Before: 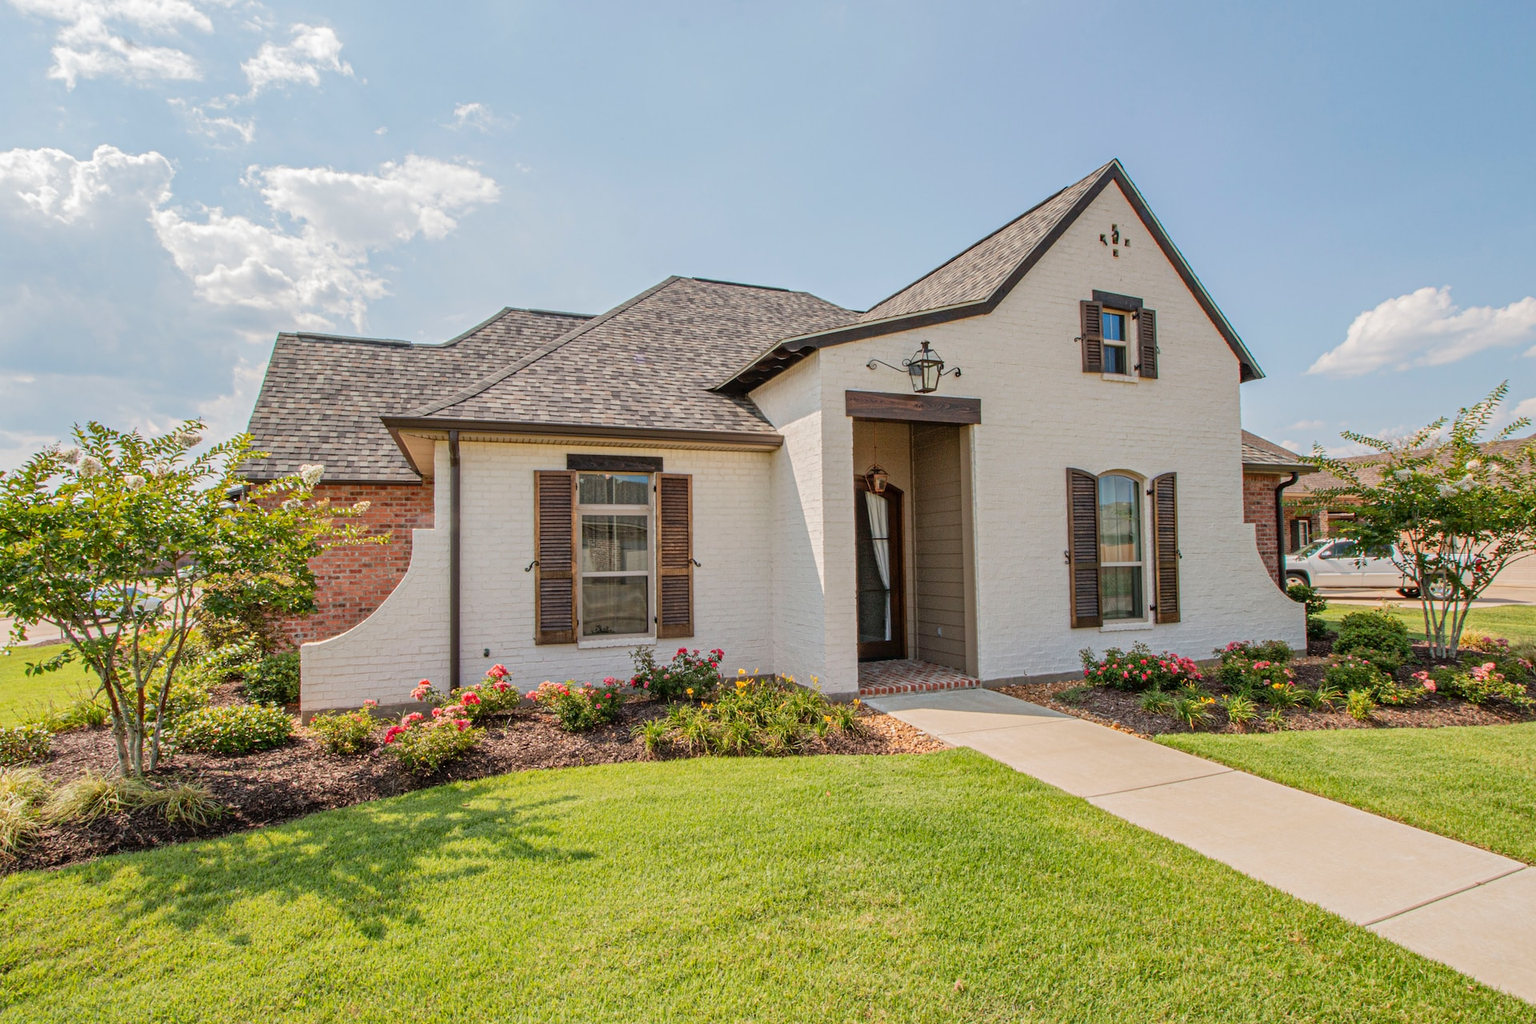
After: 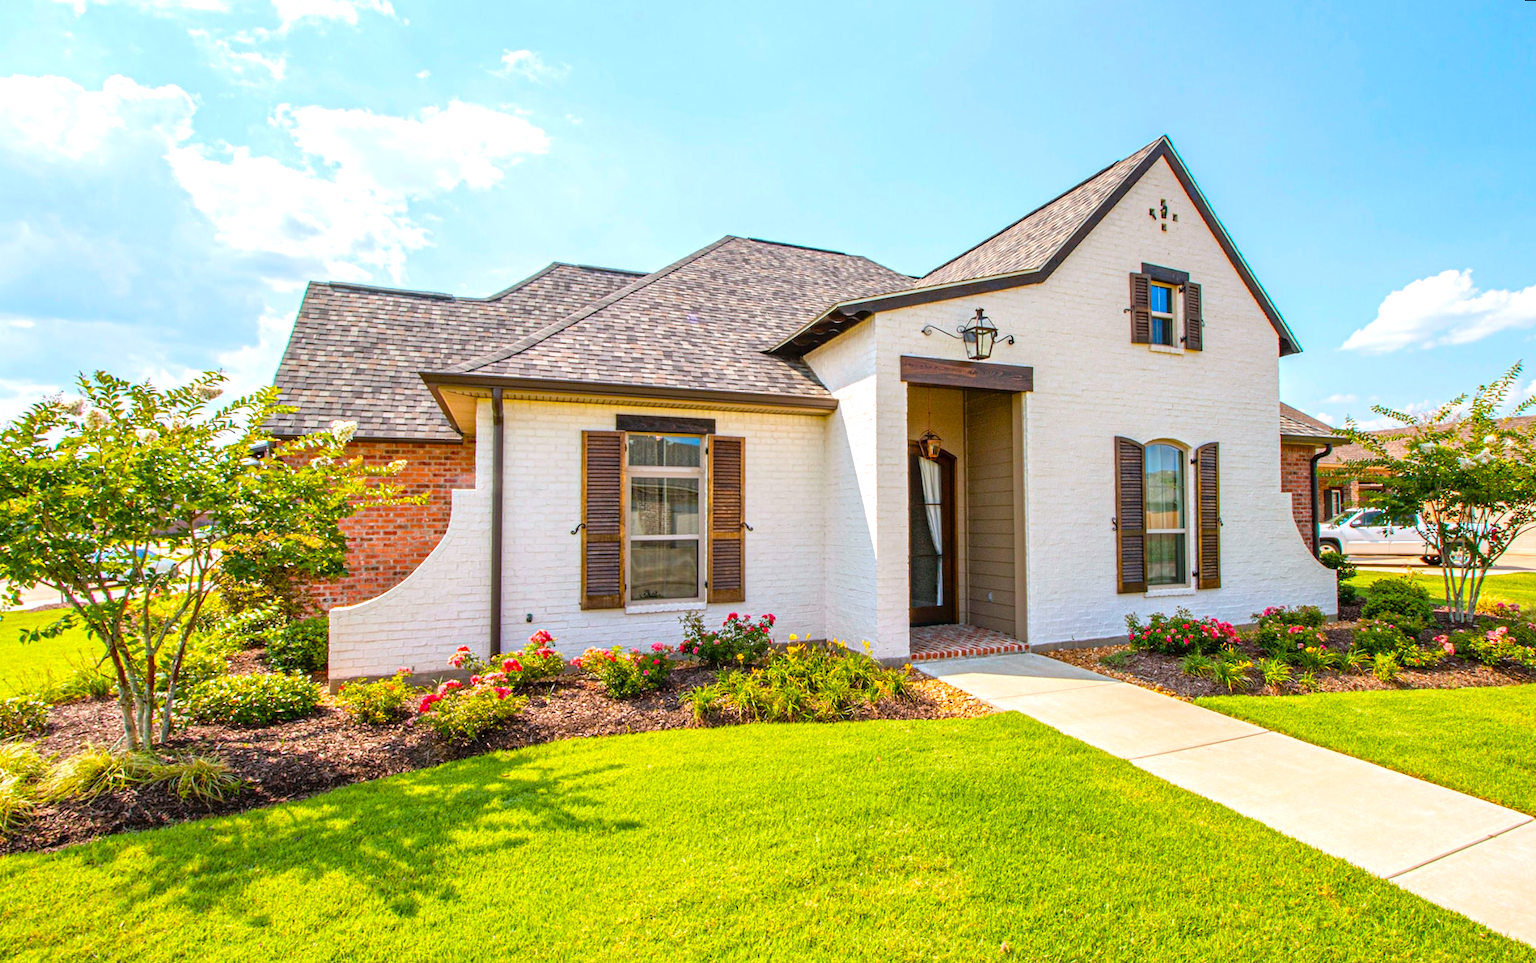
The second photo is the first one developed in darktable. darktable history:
color balance rgb: linear chroma grading › global chroma 20%, perceptual saturation grading › global saturation 25%, perceptual brilliance grading › global brilliance 20%, global vibrance 20%
white balance: red 0.974, blue 1.044
rotate and perspective: rotation 0.679°, lens shift (horizontal) 0.136, crop left 0.009, crop right 0.991, crop top 0.078, crop bottom 0.95
